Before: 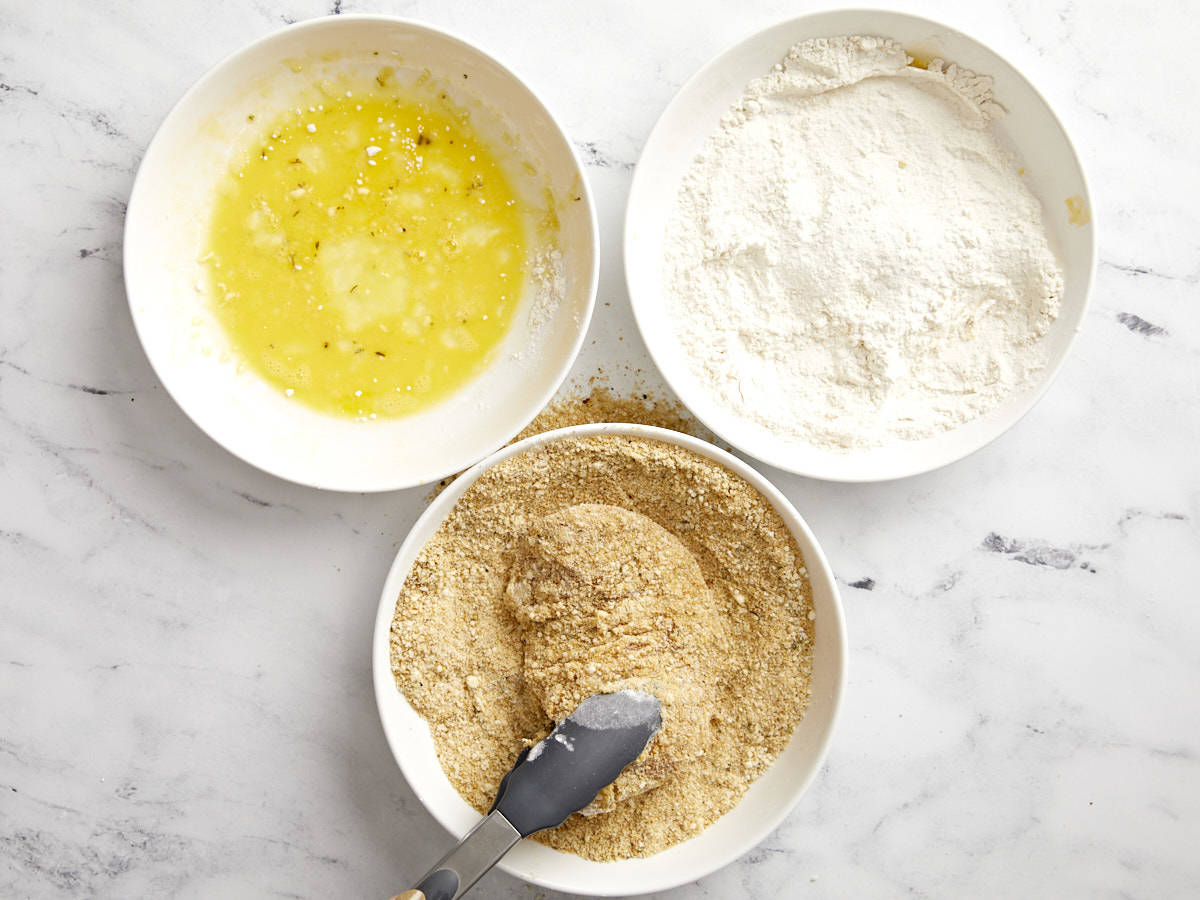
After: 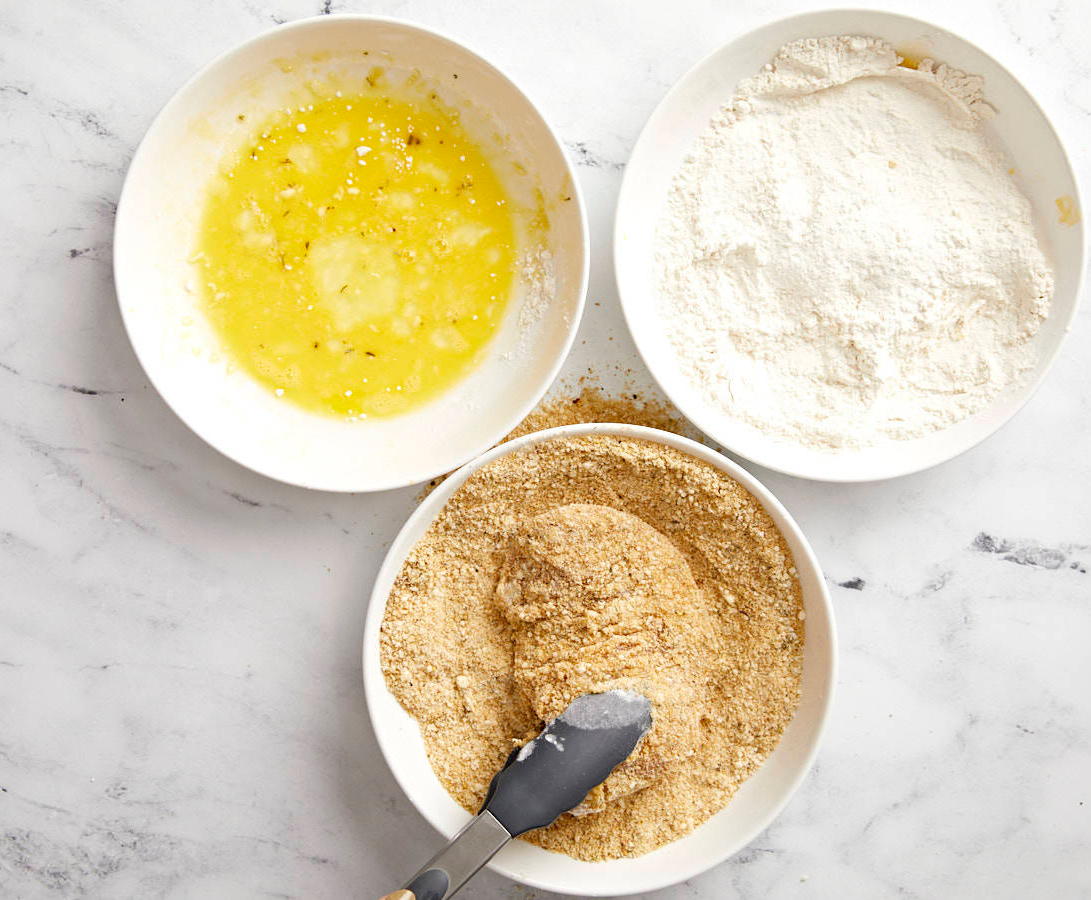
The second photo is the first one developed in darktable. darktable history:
crop and rotate: left 0.868%, right 8.141%
